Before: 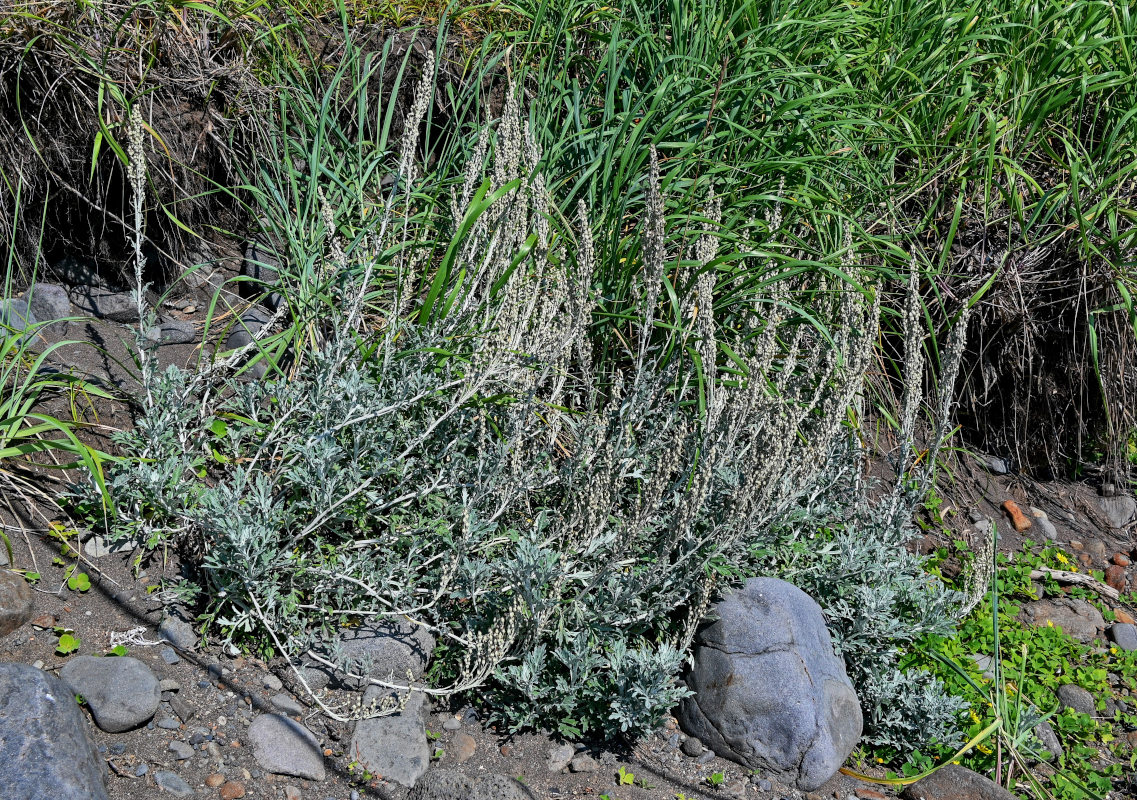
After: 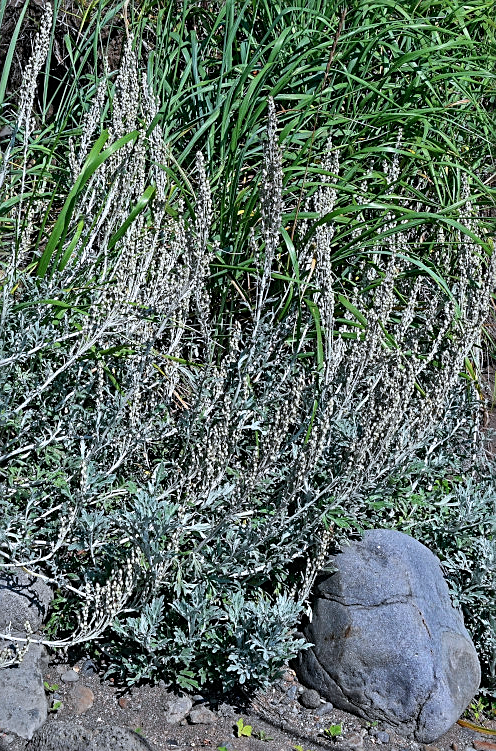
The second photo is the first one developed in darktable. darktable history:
sharpen: on, module defaults
crop: left 33.608%, top 6.078%, right 22.725%
color correction: highlights a* -0.692, highlights b* -8.67
